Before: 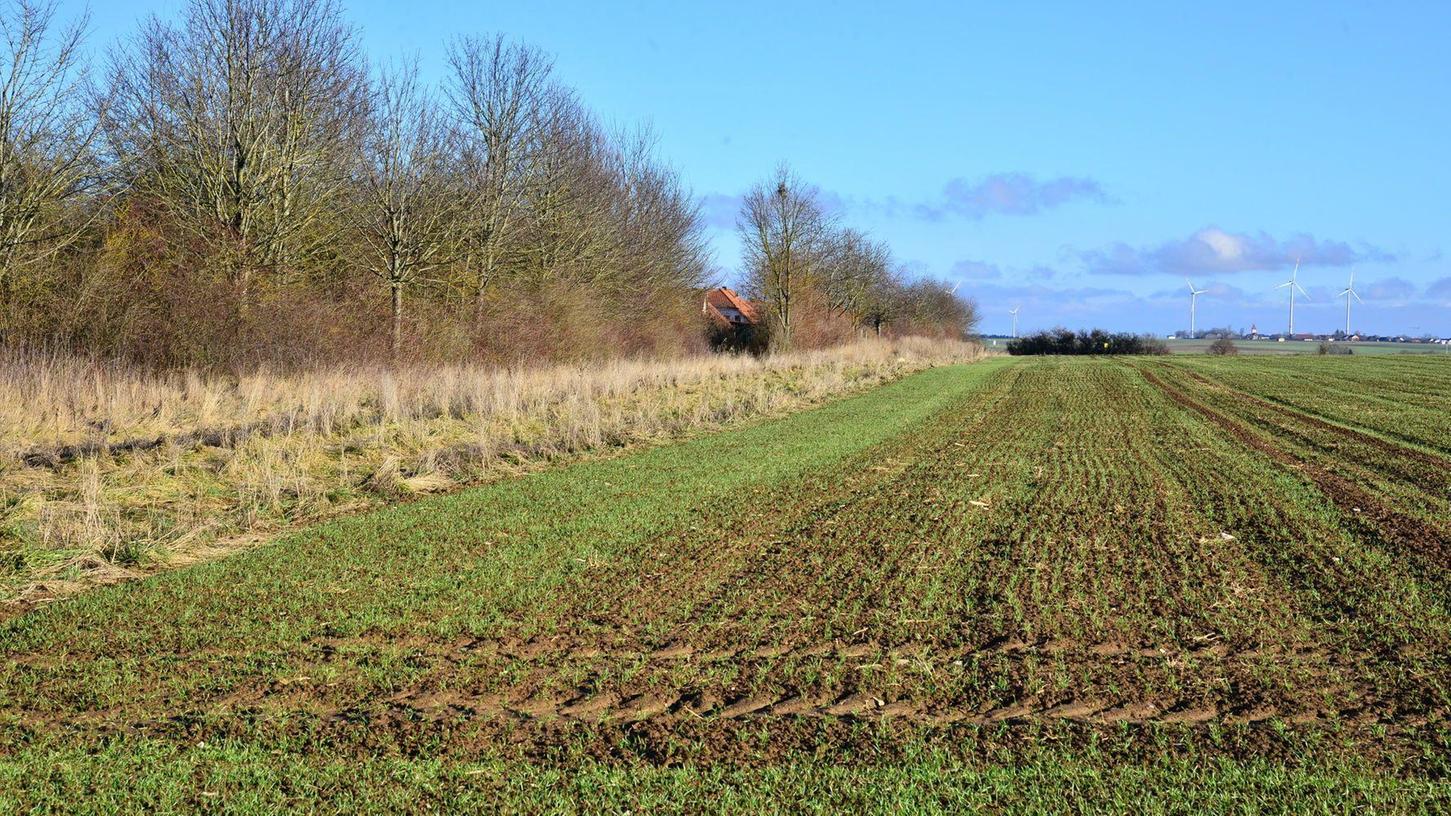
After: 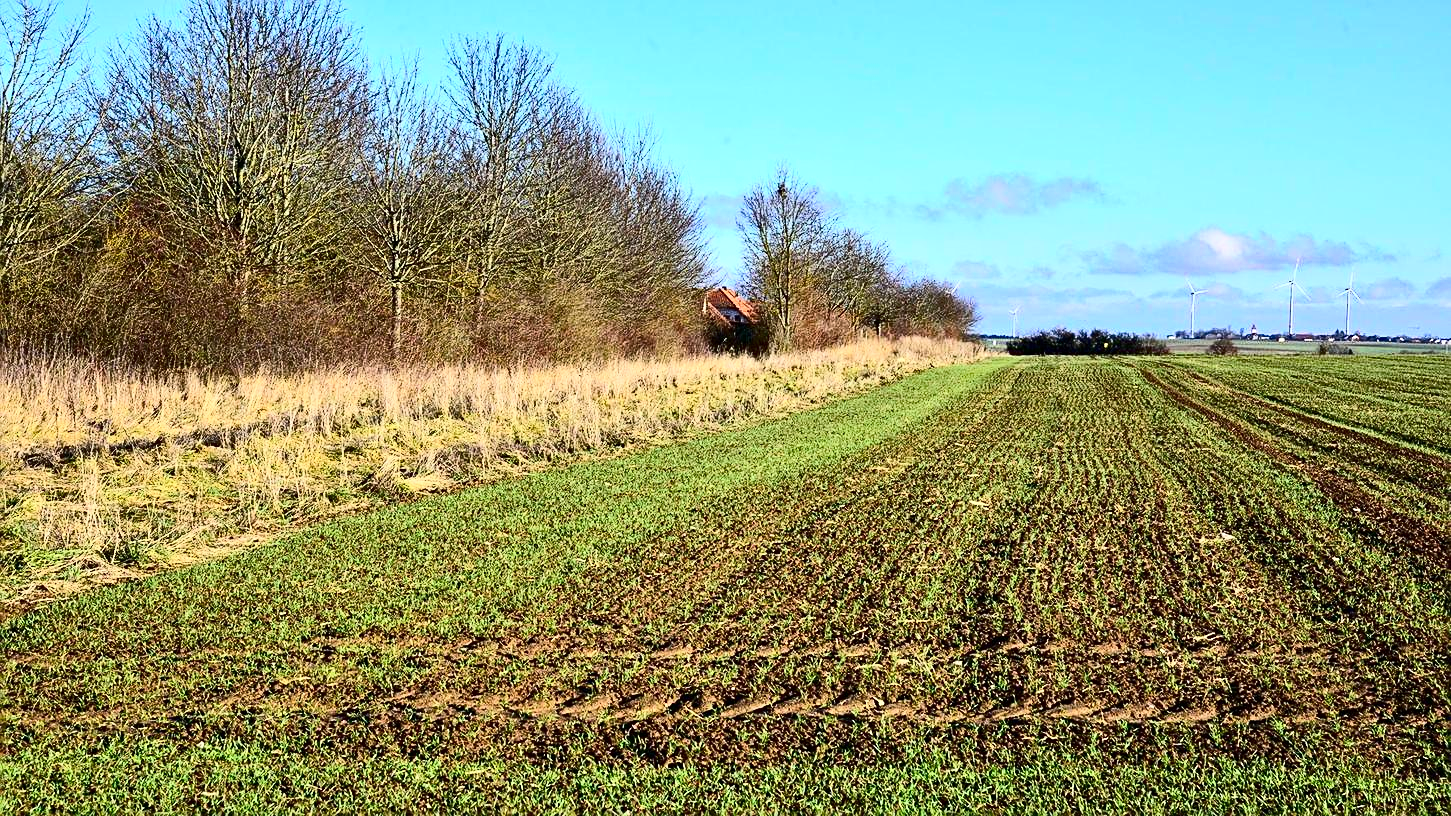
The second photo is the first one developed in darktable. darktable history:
sharpen: on, module defaults
haze removal: strength 0.287, distance 0.245, adaptive false
contrast brightness saturation: contrast 0.402, brightness 0.05, saturation 0.25
